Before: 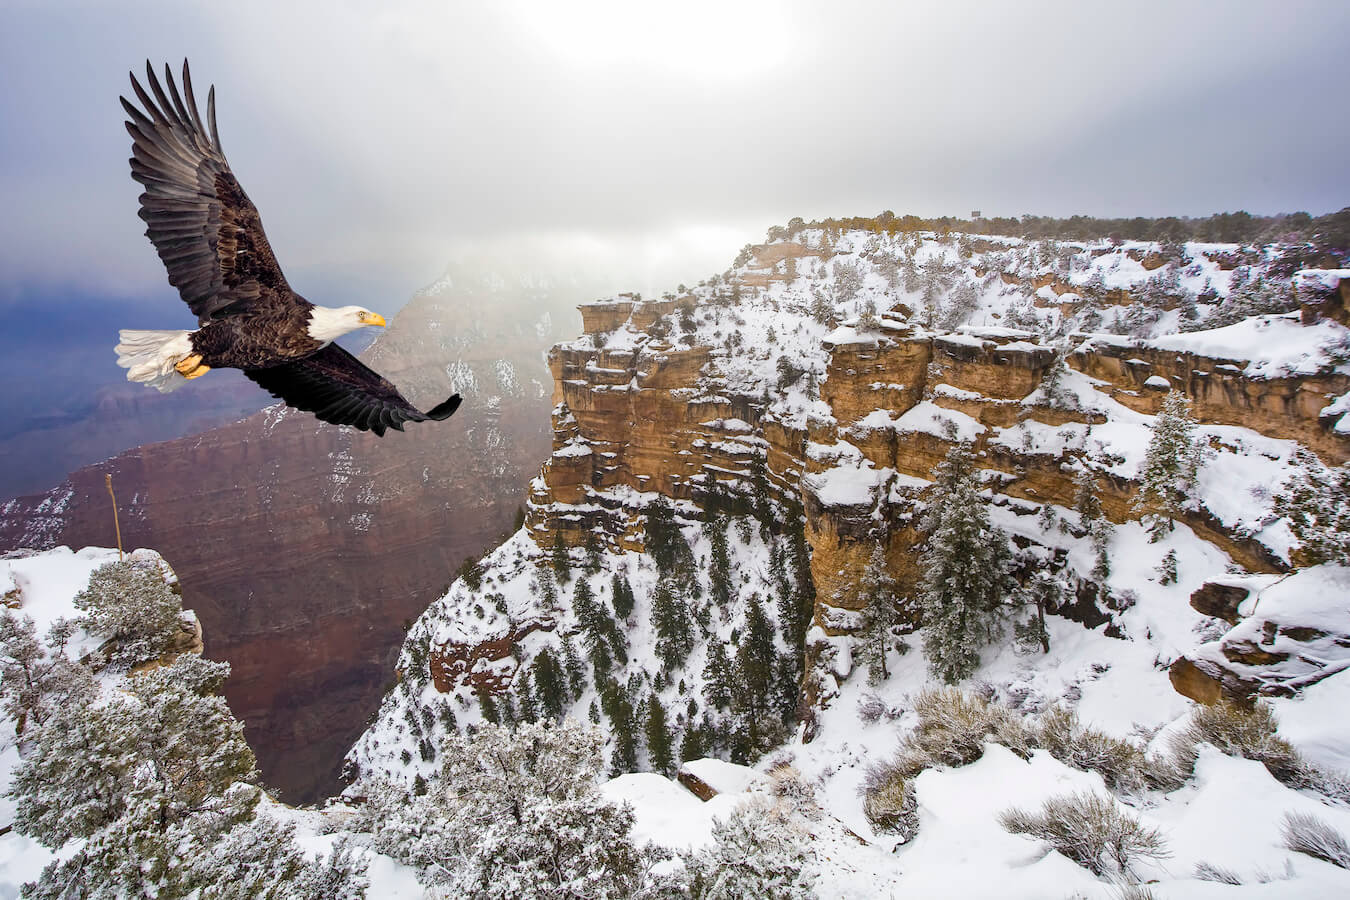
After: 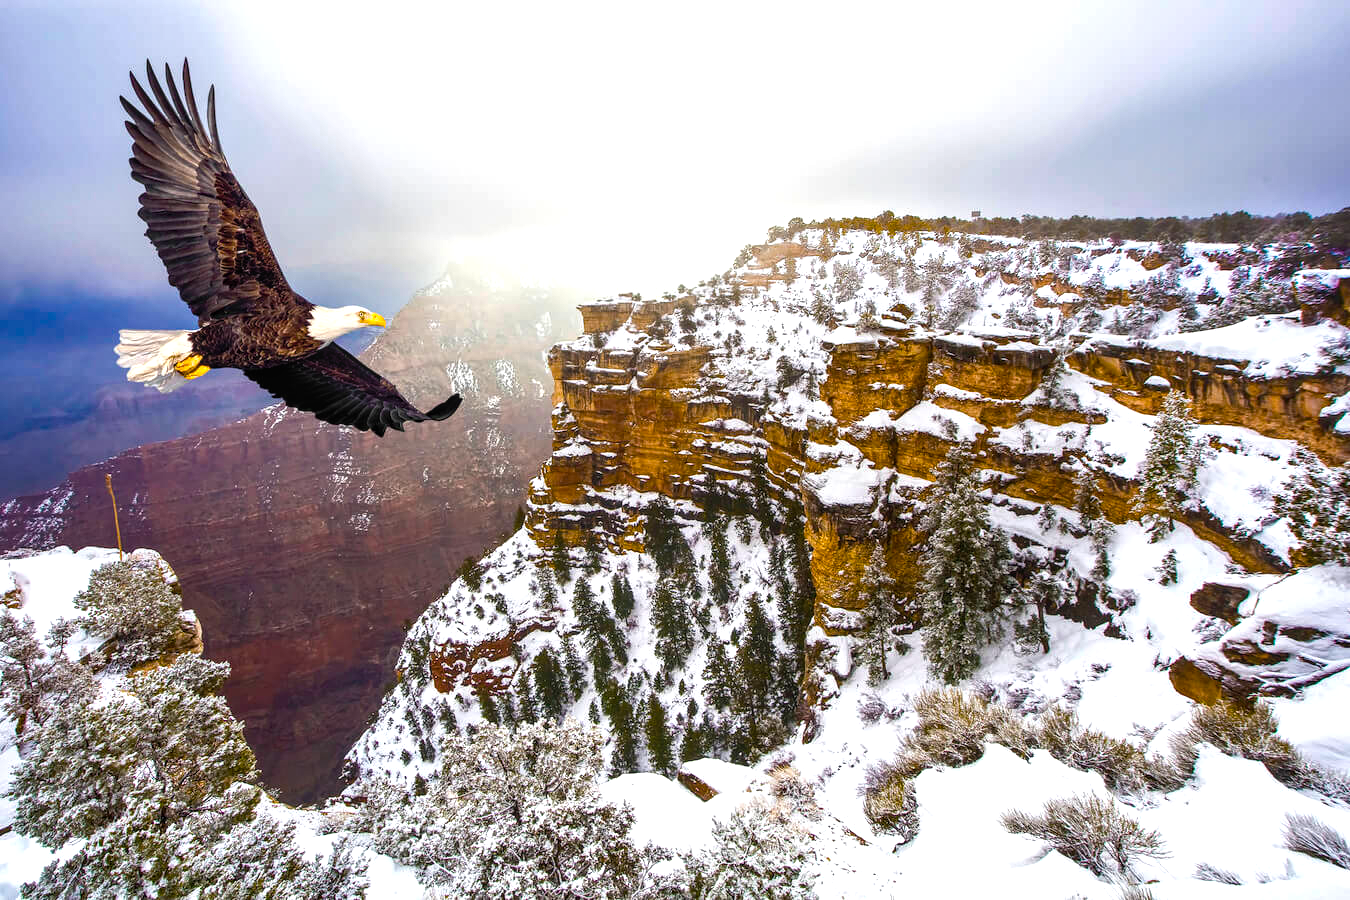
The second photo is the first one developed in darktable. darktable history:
local contrast: on, module defaults
color balance rgb: linear chroma grading › global chroma 9%, perceptual saturation grading › global saturation 36%, perceptual saturation grading › shadows 35%, perceptual brilliance grading › global brilliance 15%, perceptual brilliance grading › shadows -35%, global vibrance 15%
